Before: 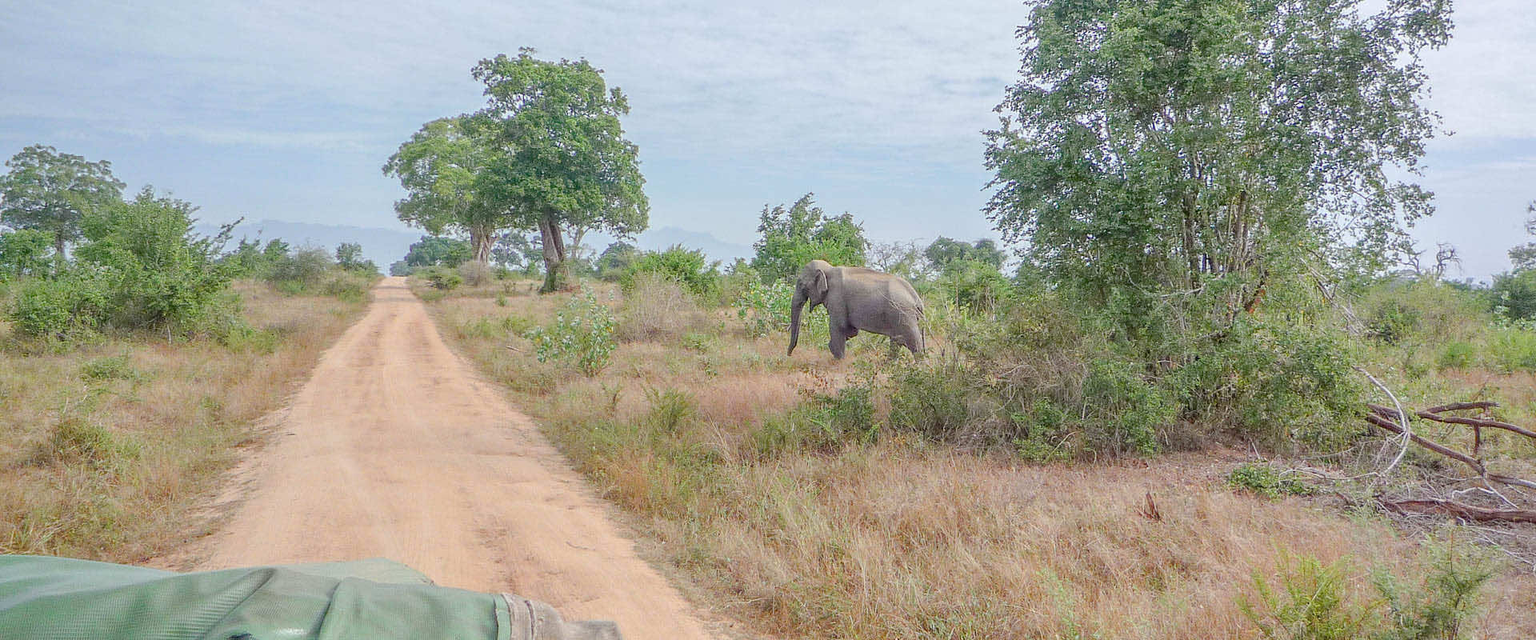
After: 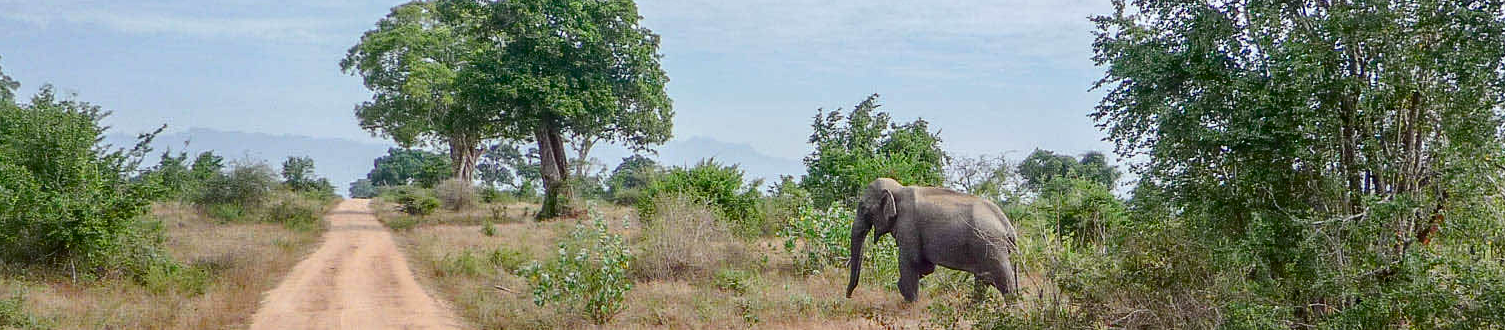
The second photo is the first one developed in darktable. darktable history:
crop: left 7.206%, top 18.434%, right 14.402%, bottom 40.253%
contrast brightness saturation: contrast 0.194, brightness -0.222, saturation 0.105
tone equalizer: -8 EV 0.047 EV
